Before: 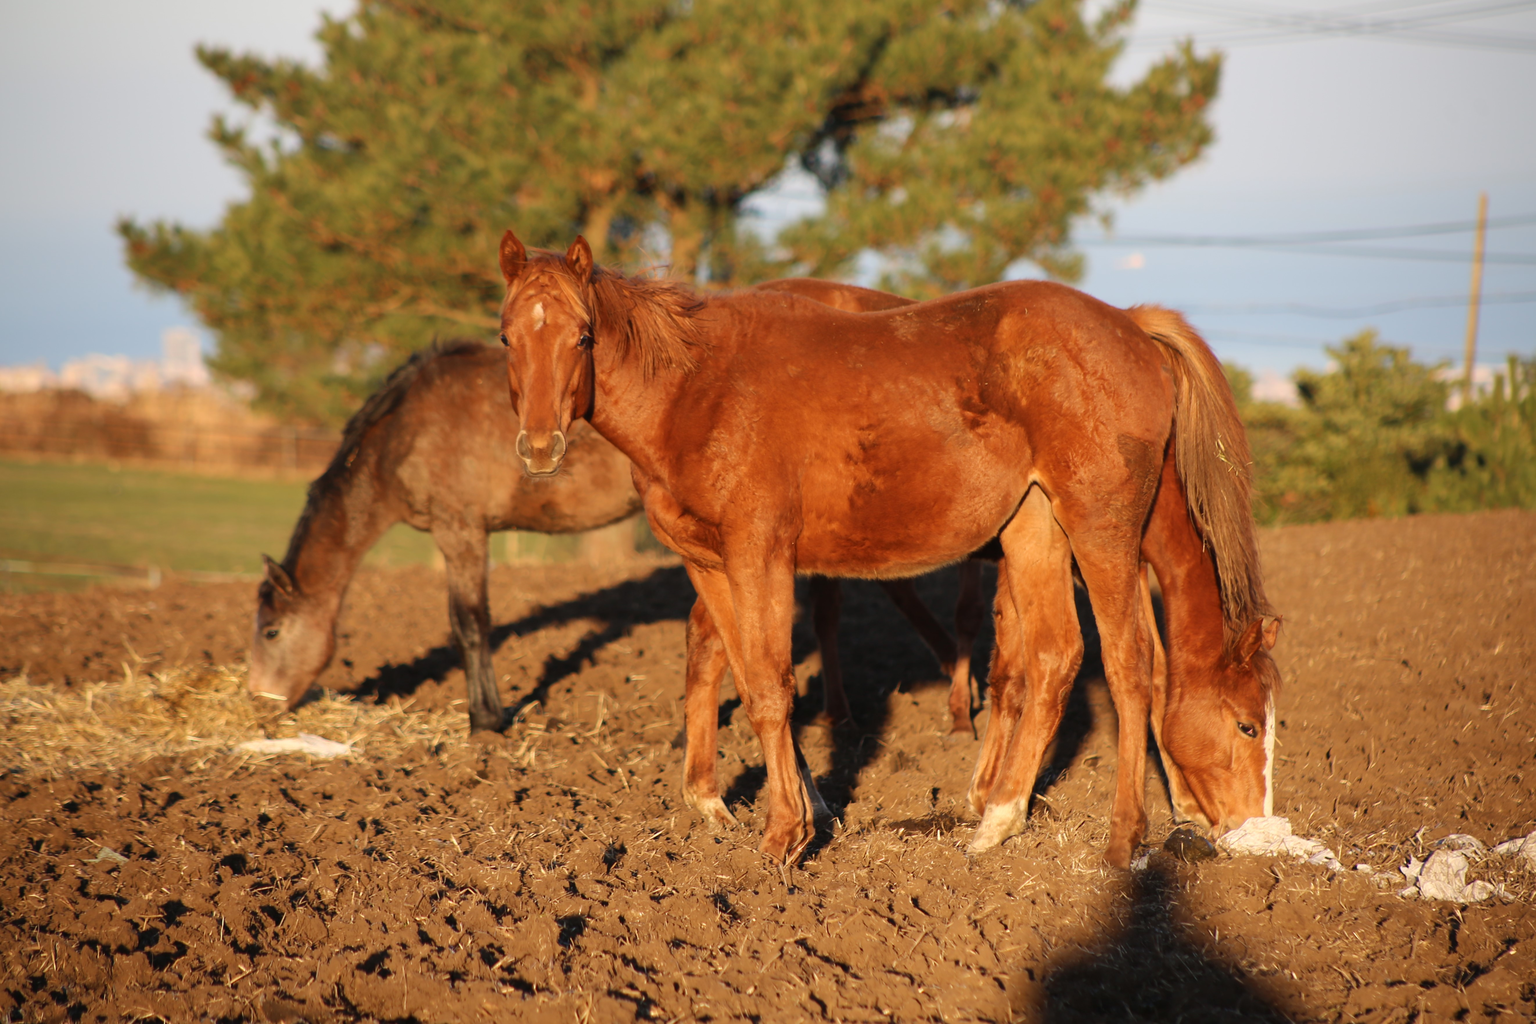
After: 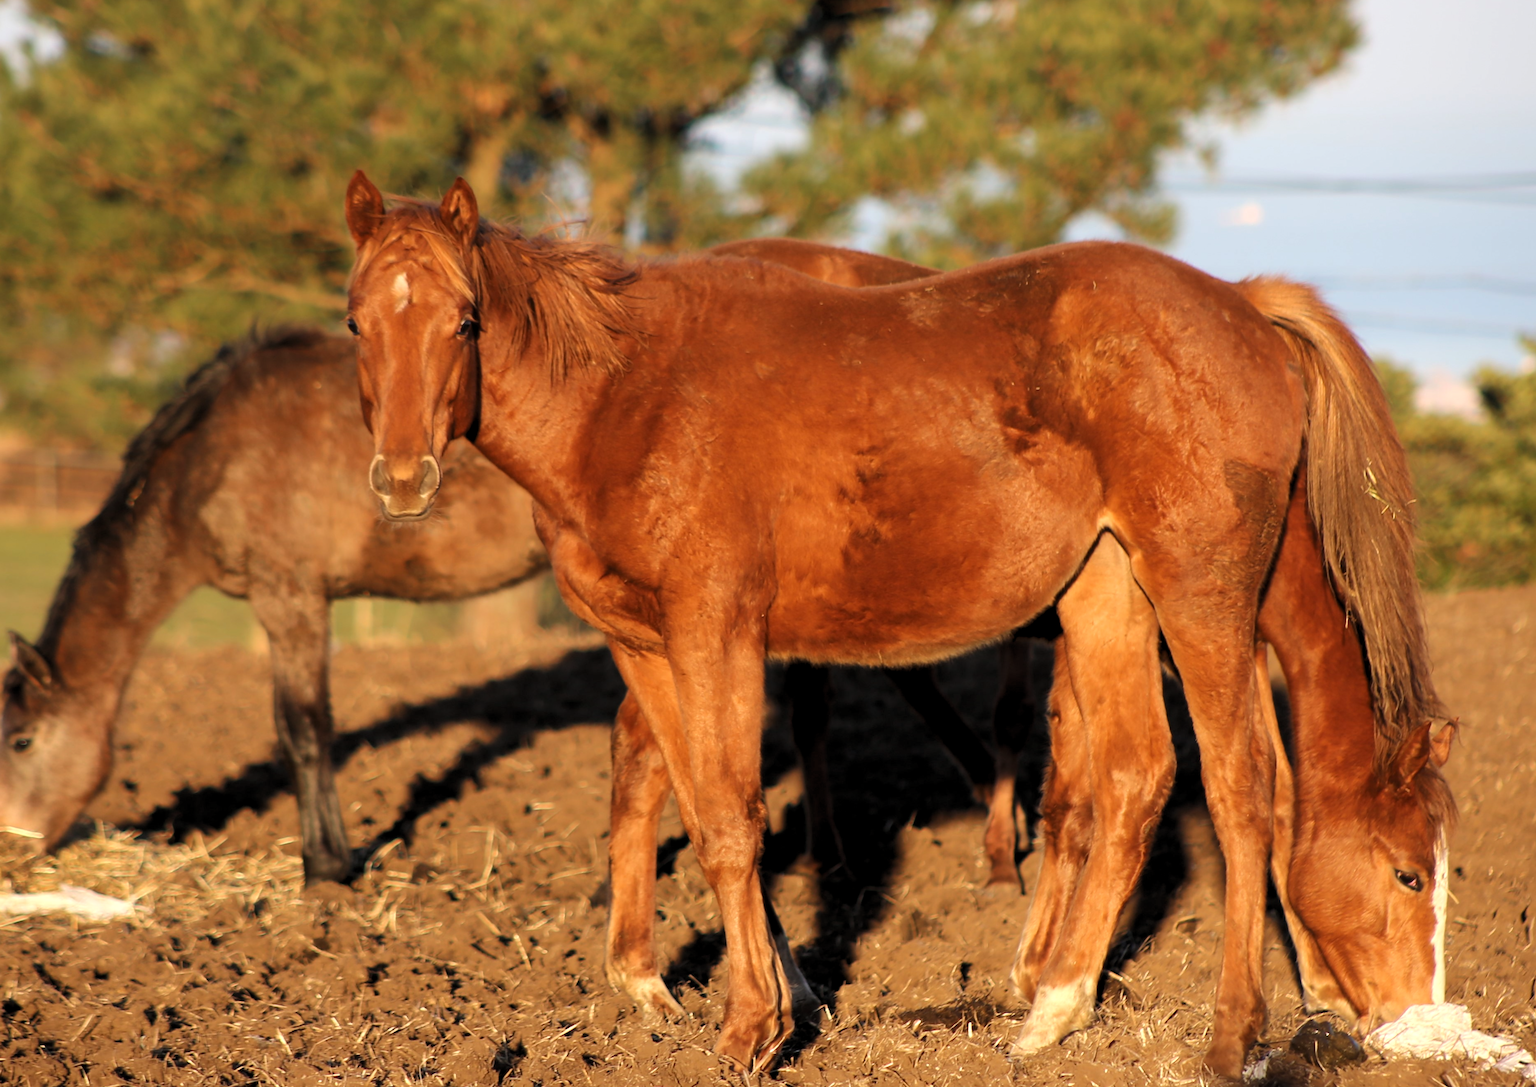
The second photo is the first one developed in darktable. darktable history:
levels: levels [0.062, 0.494, 0.925]
crop and rotate: left 16.699%, top 10.808%, right 12.932%, bottom 14.479%
